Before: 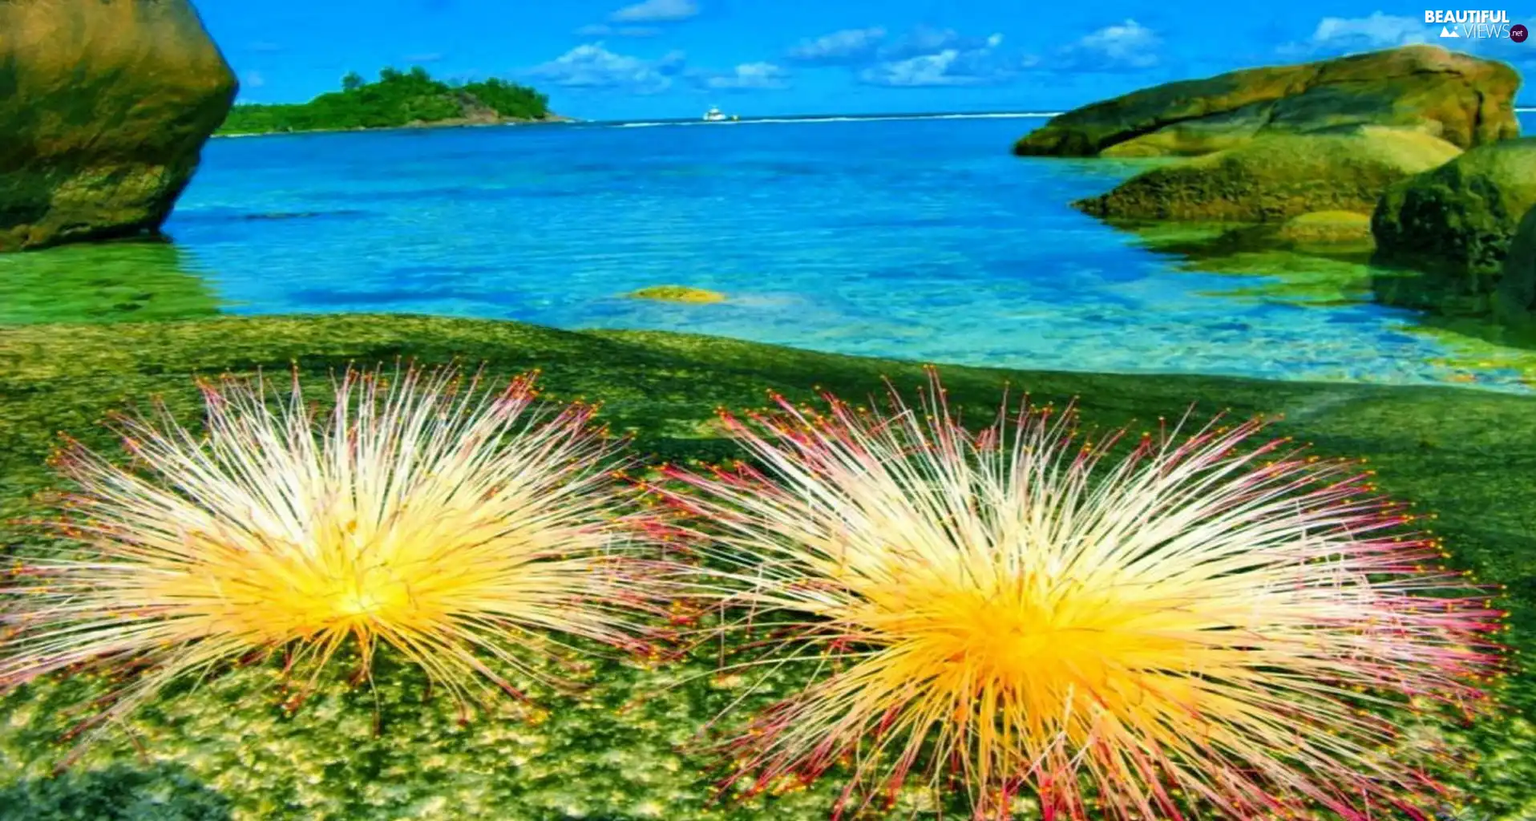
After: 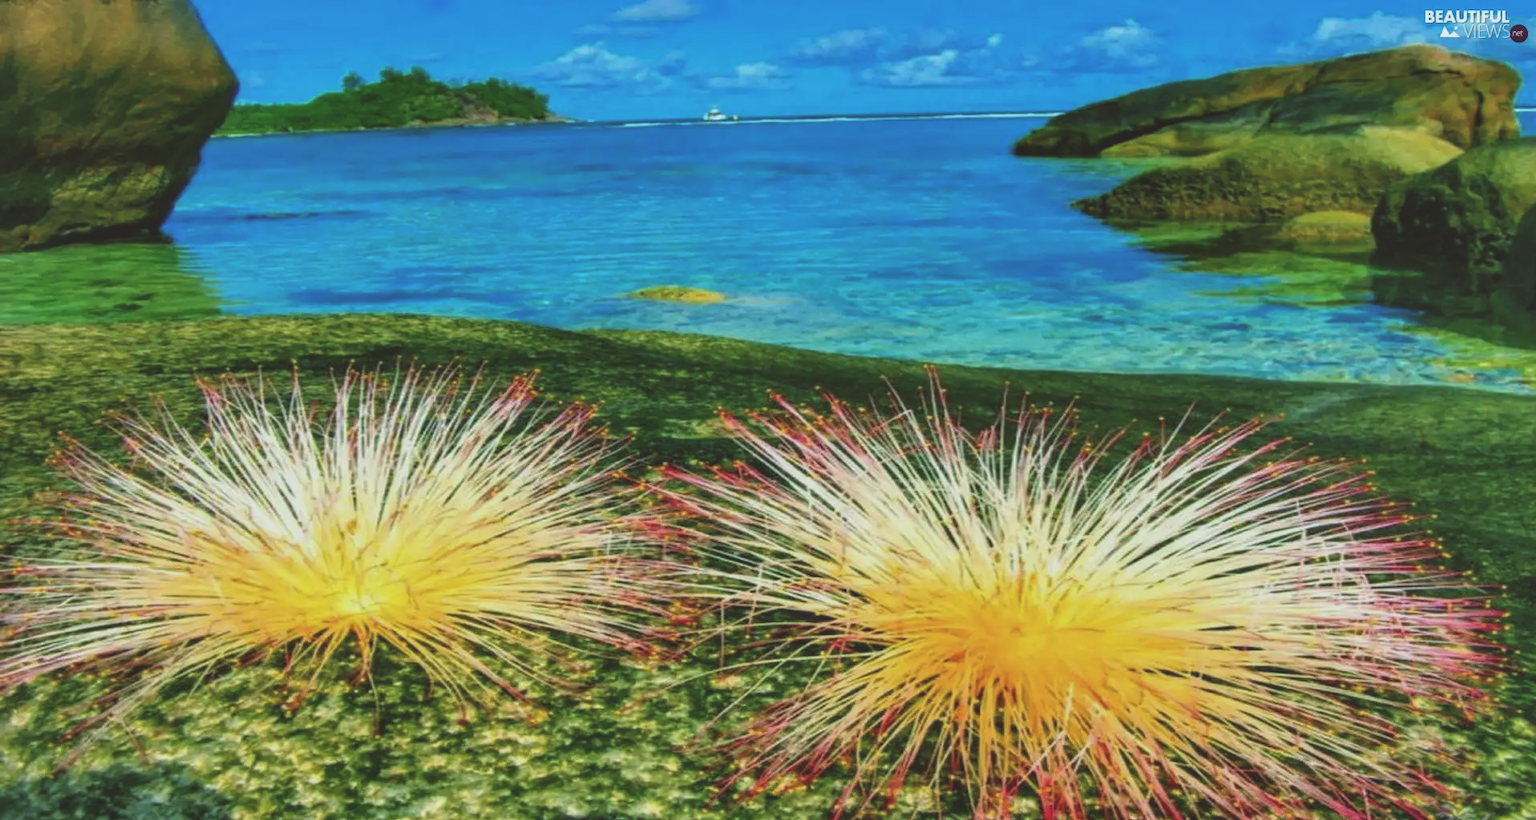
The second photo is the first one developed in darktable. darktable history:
exposure: black level correction -0.037, exposure -0.498 EV, compensate highlight preservation false
color correction: highlights a* -2.93, highlights b* -2.04, shadows a* 2.38, shadows b* 2.67
local contrast: on, module defaults
